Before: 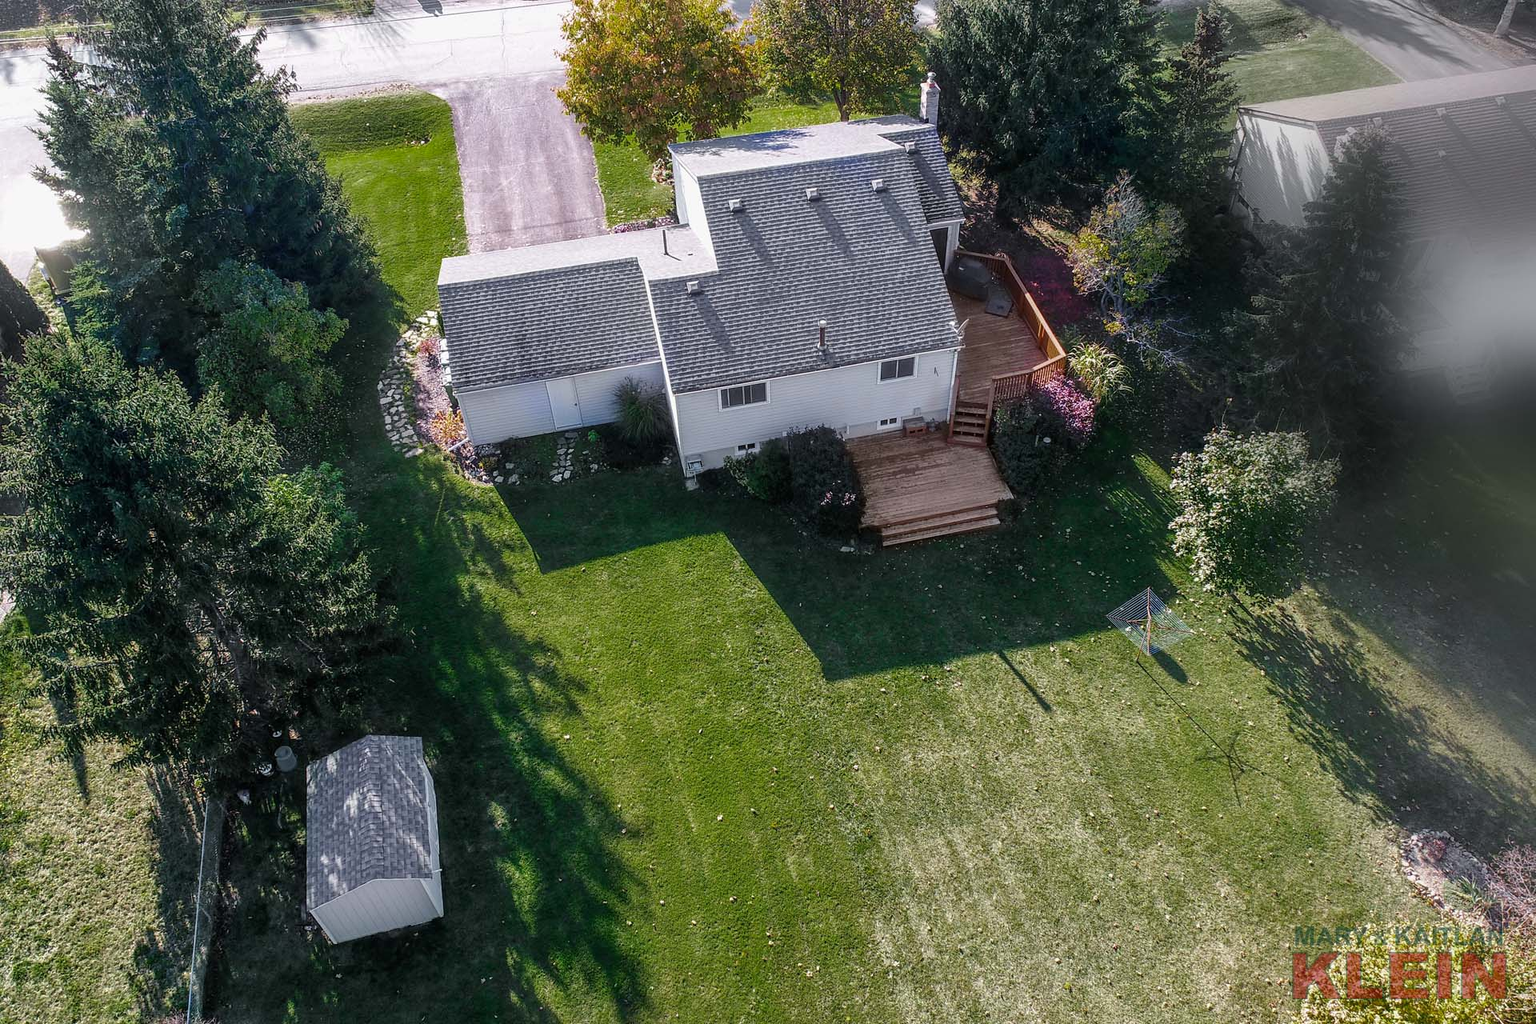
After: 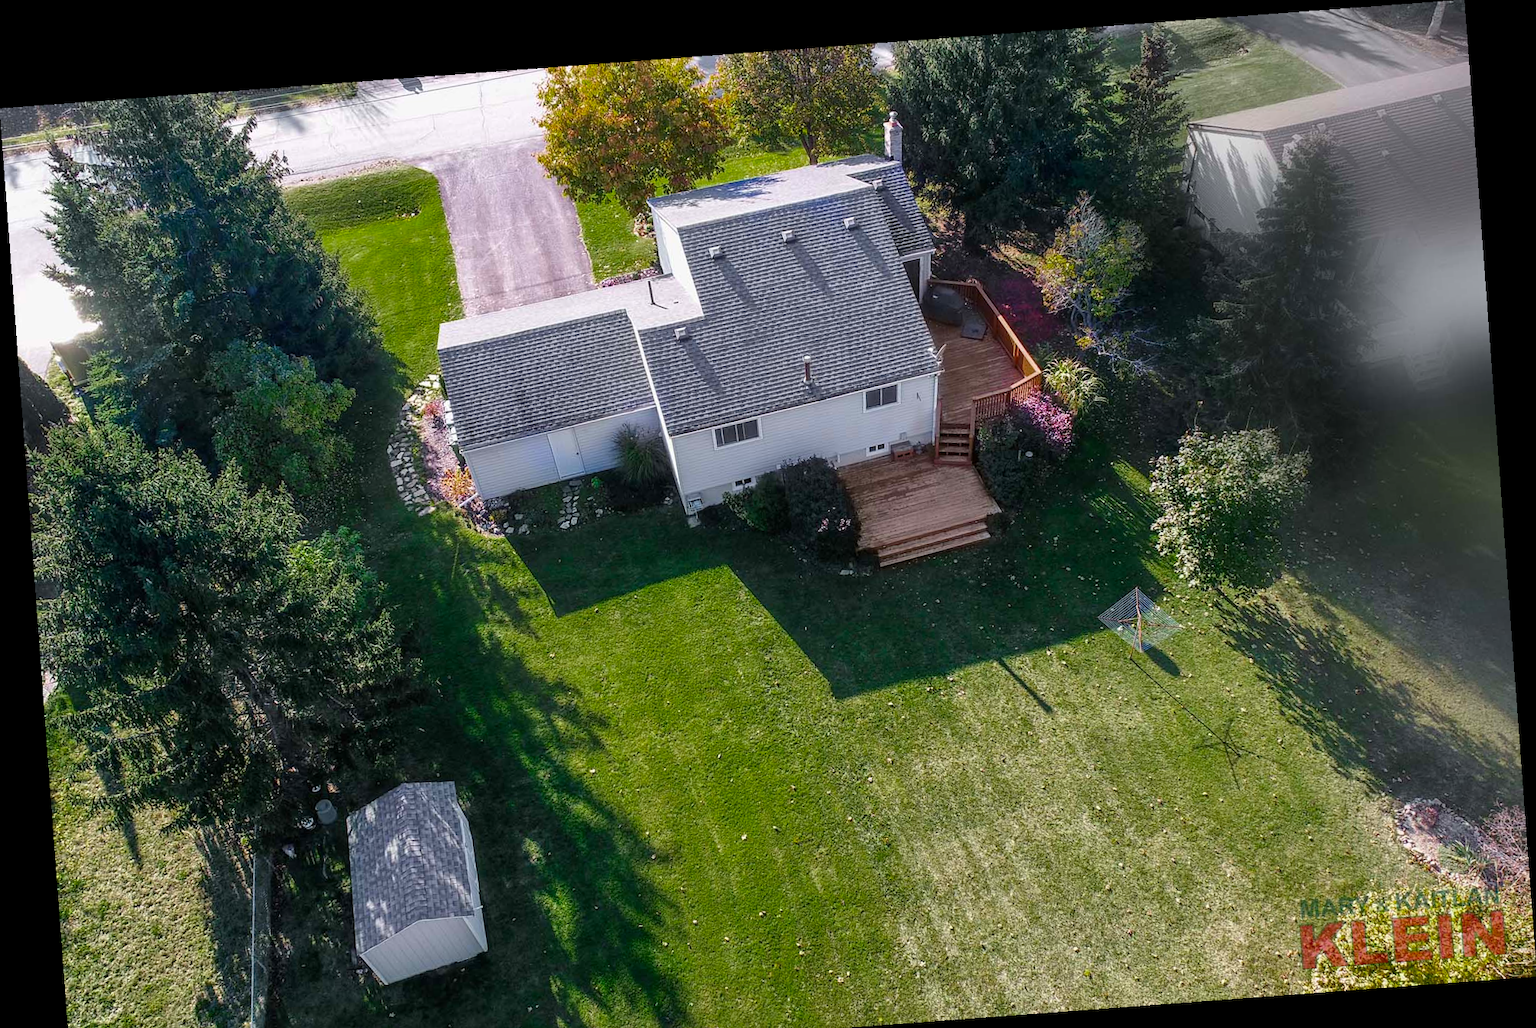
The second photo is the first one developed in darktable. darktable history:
rotate and perspective: rotation -4.25°, automatic cropping off
crop and rotate: top 0%, bottom 5.097%
exposure: compensate highlight preservation false
color balance rgb: global vibrance 10%
color contrast: green-magenta contrast 1.2, blue-yellow contrast 1.2
